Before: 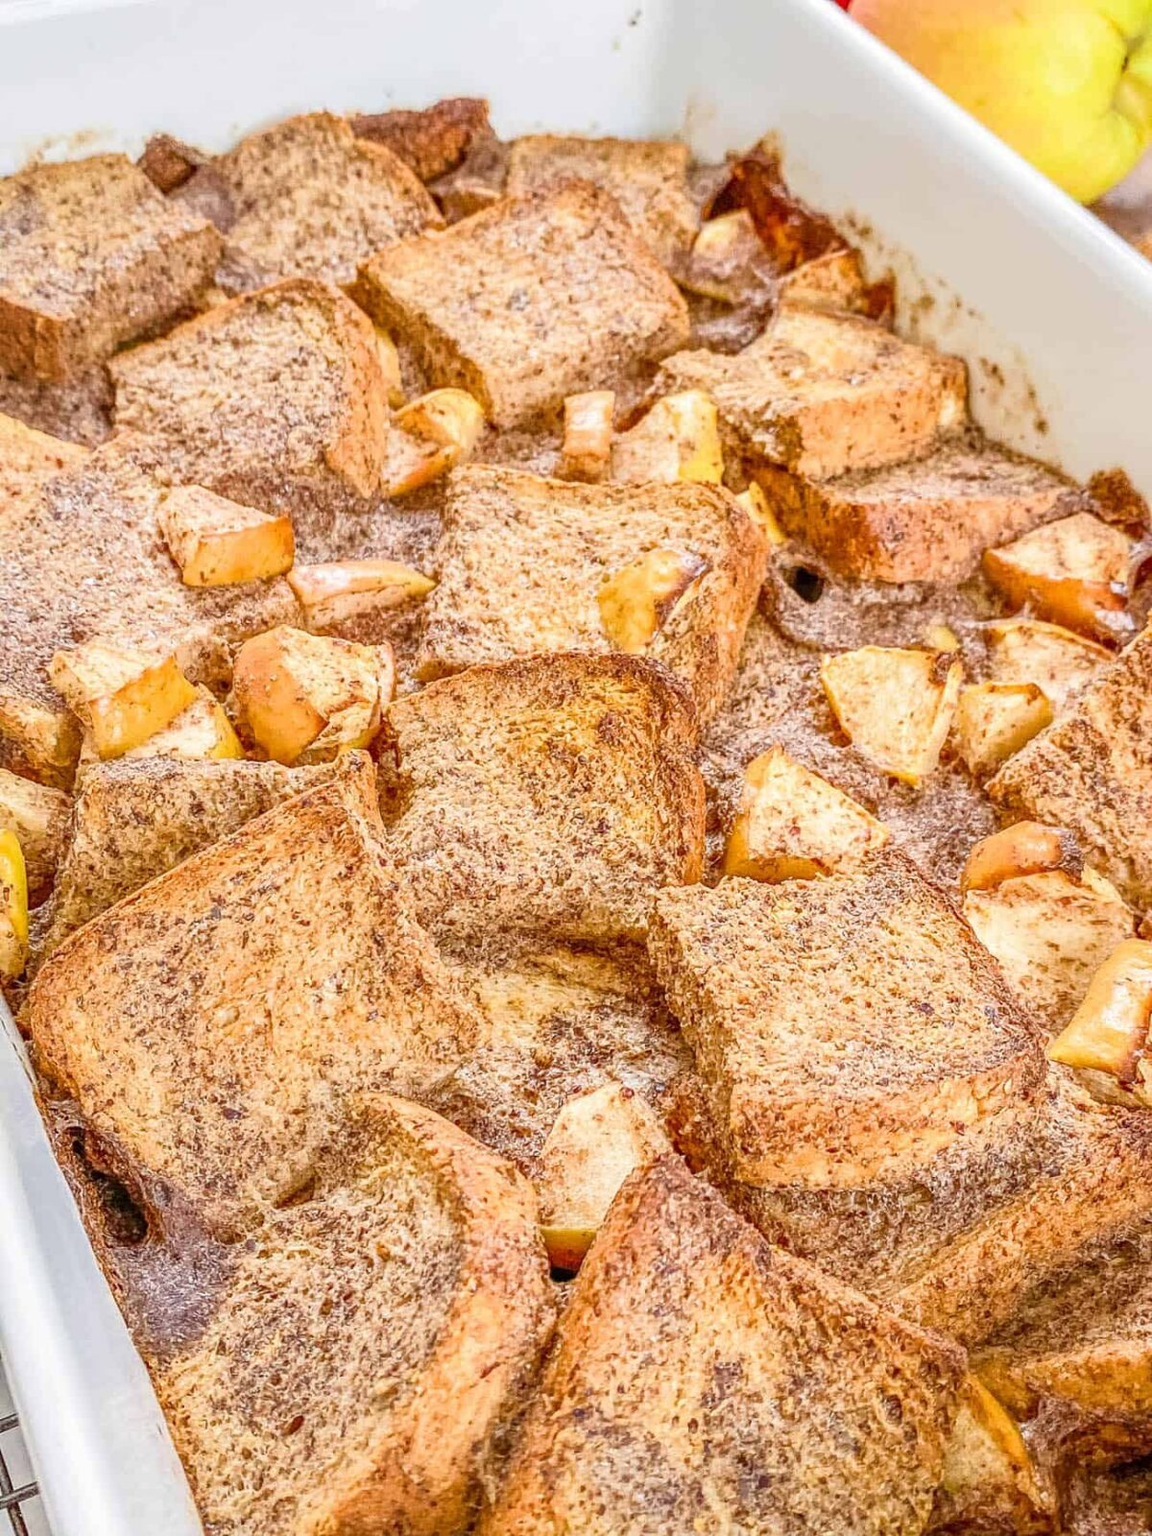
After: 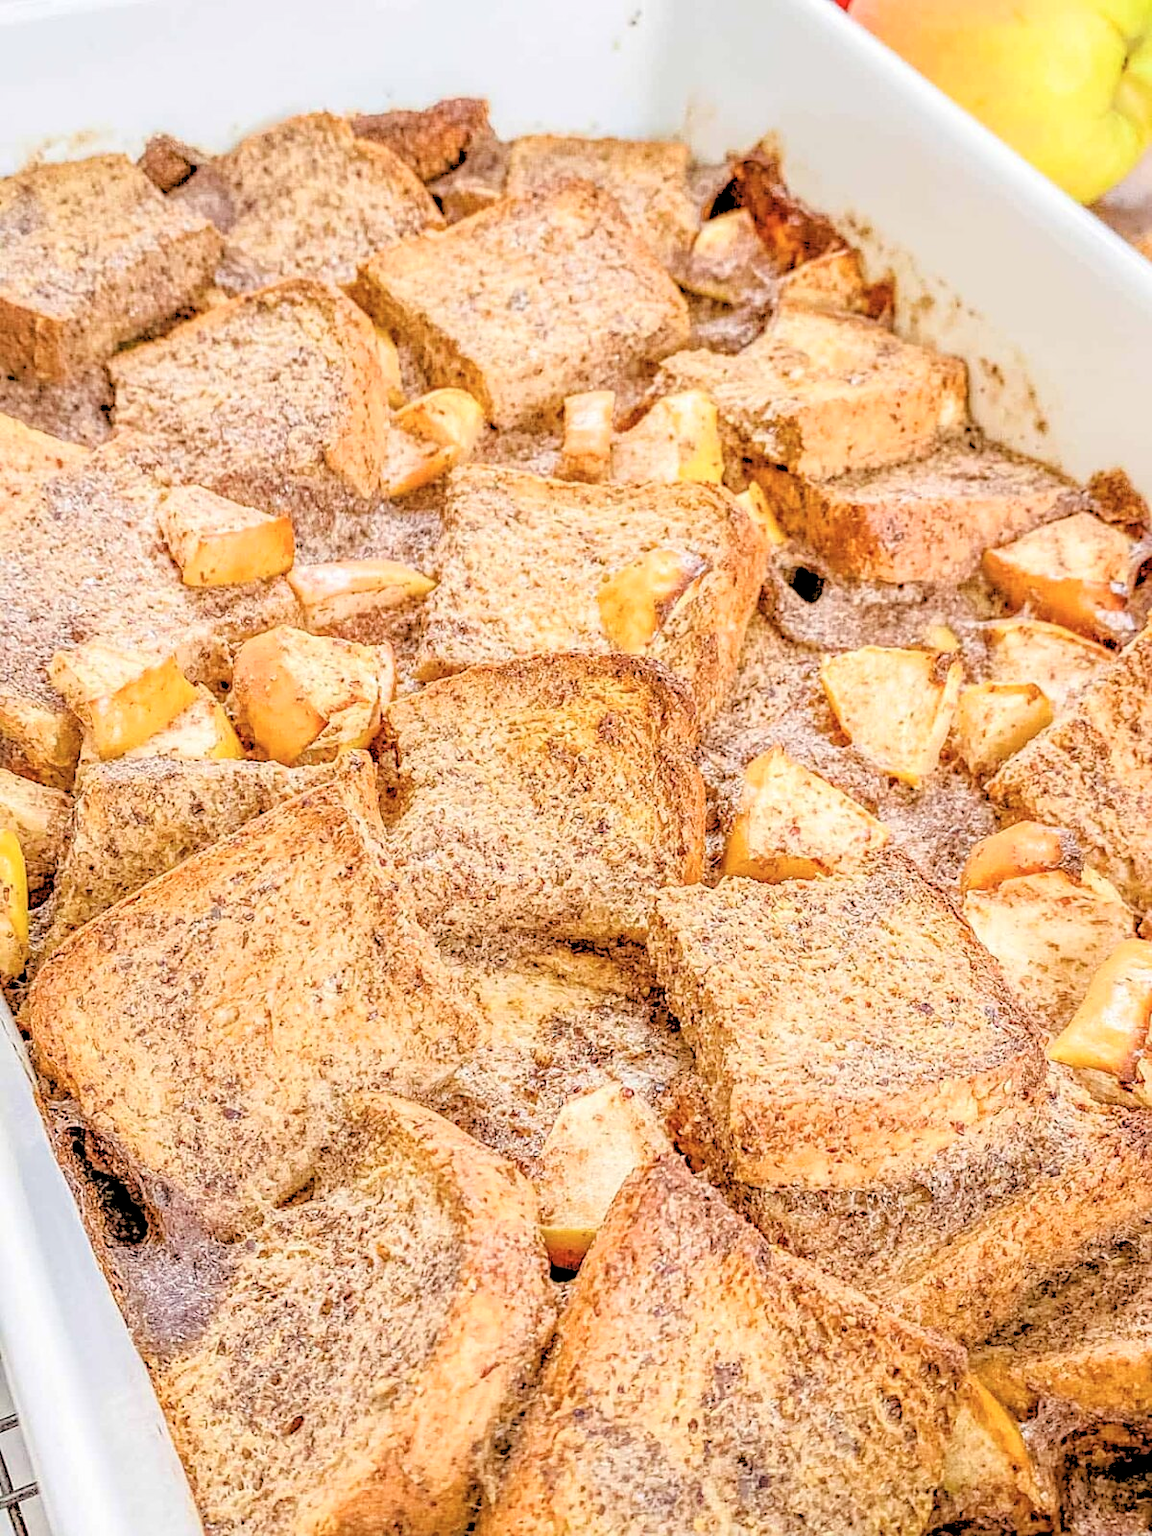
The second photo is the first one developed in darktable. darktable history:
color zones: curves: ch1 [(0, 0.469) (0.01, 0.469) (0.12, 0.446) (0.248, 0.469) (0.5, 0.5) (0.748, 0.5) (0.99, 0.469) (1, 0.469)]
sharpen: amount 0.2
rgb levels: levels [[0.027, 0.429, 0.996], [0, 0.5, 1], [0, 0.5, 1]]
